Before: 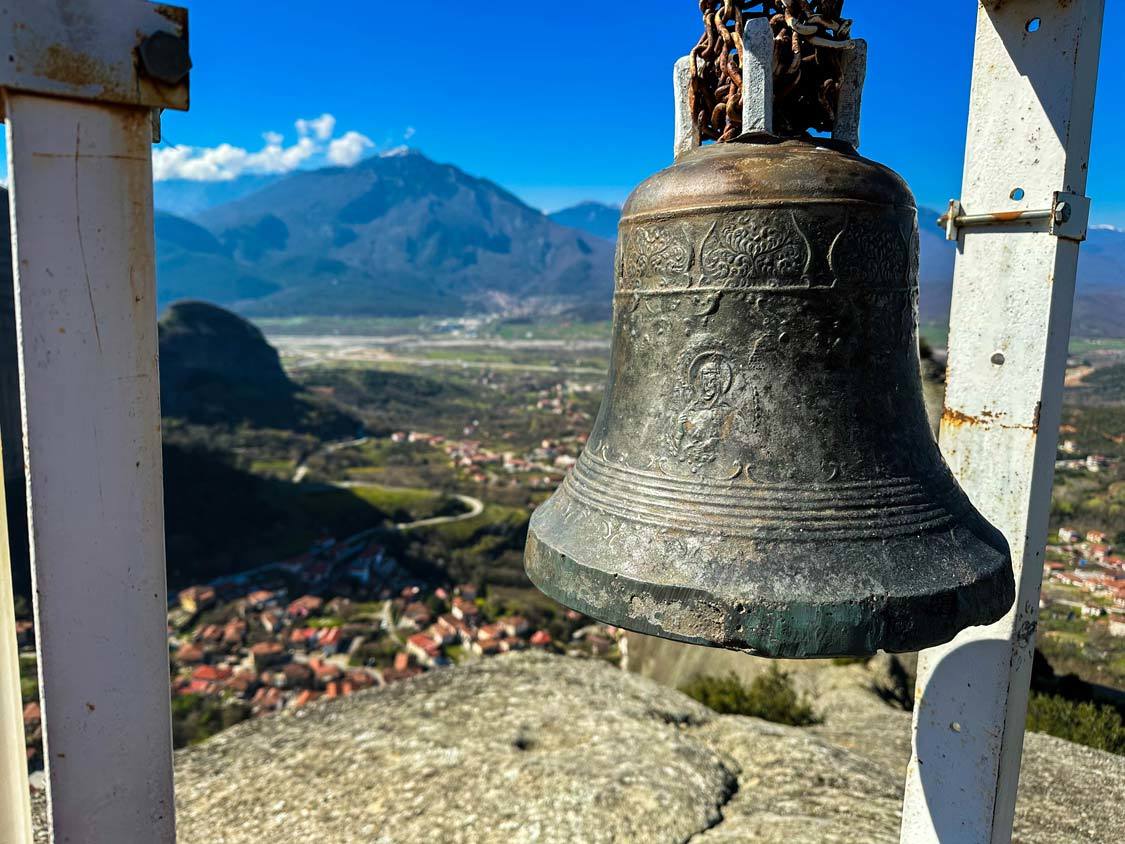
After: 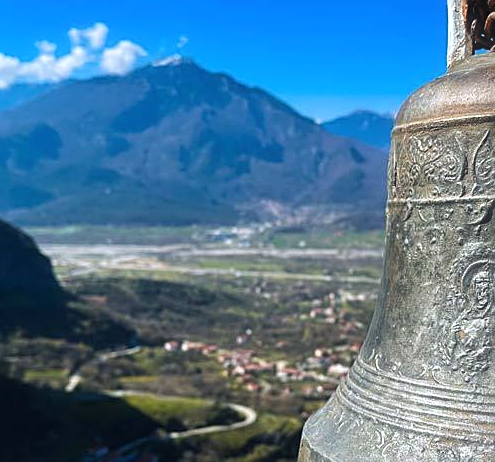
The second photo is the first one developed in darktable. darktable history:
exposure: black level correction 0, compensate exposure bias true, compensate highlight preservation false
sharpen: on, module defaults
crop: left 20.248%, top 10.86%, right 35.675%, bottom 34.321%
color calibration: illuminant as shot in camera, x 0.358, y 0.373, temperature 4628.91 K
haze removal: strength -0.1, adaptive false
